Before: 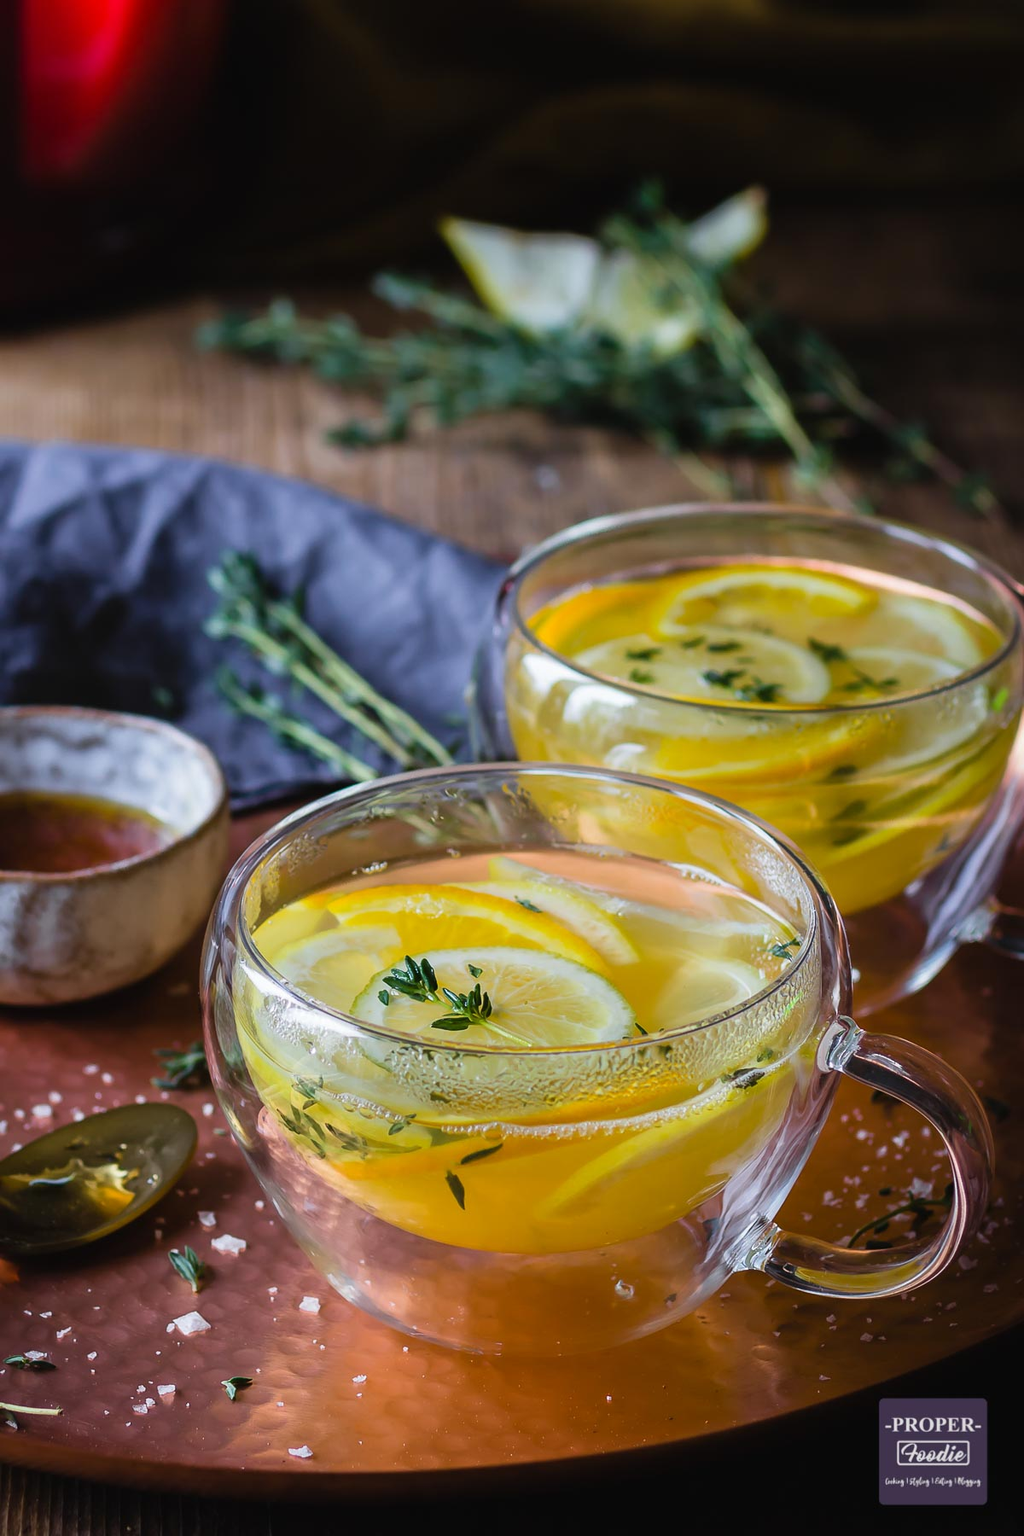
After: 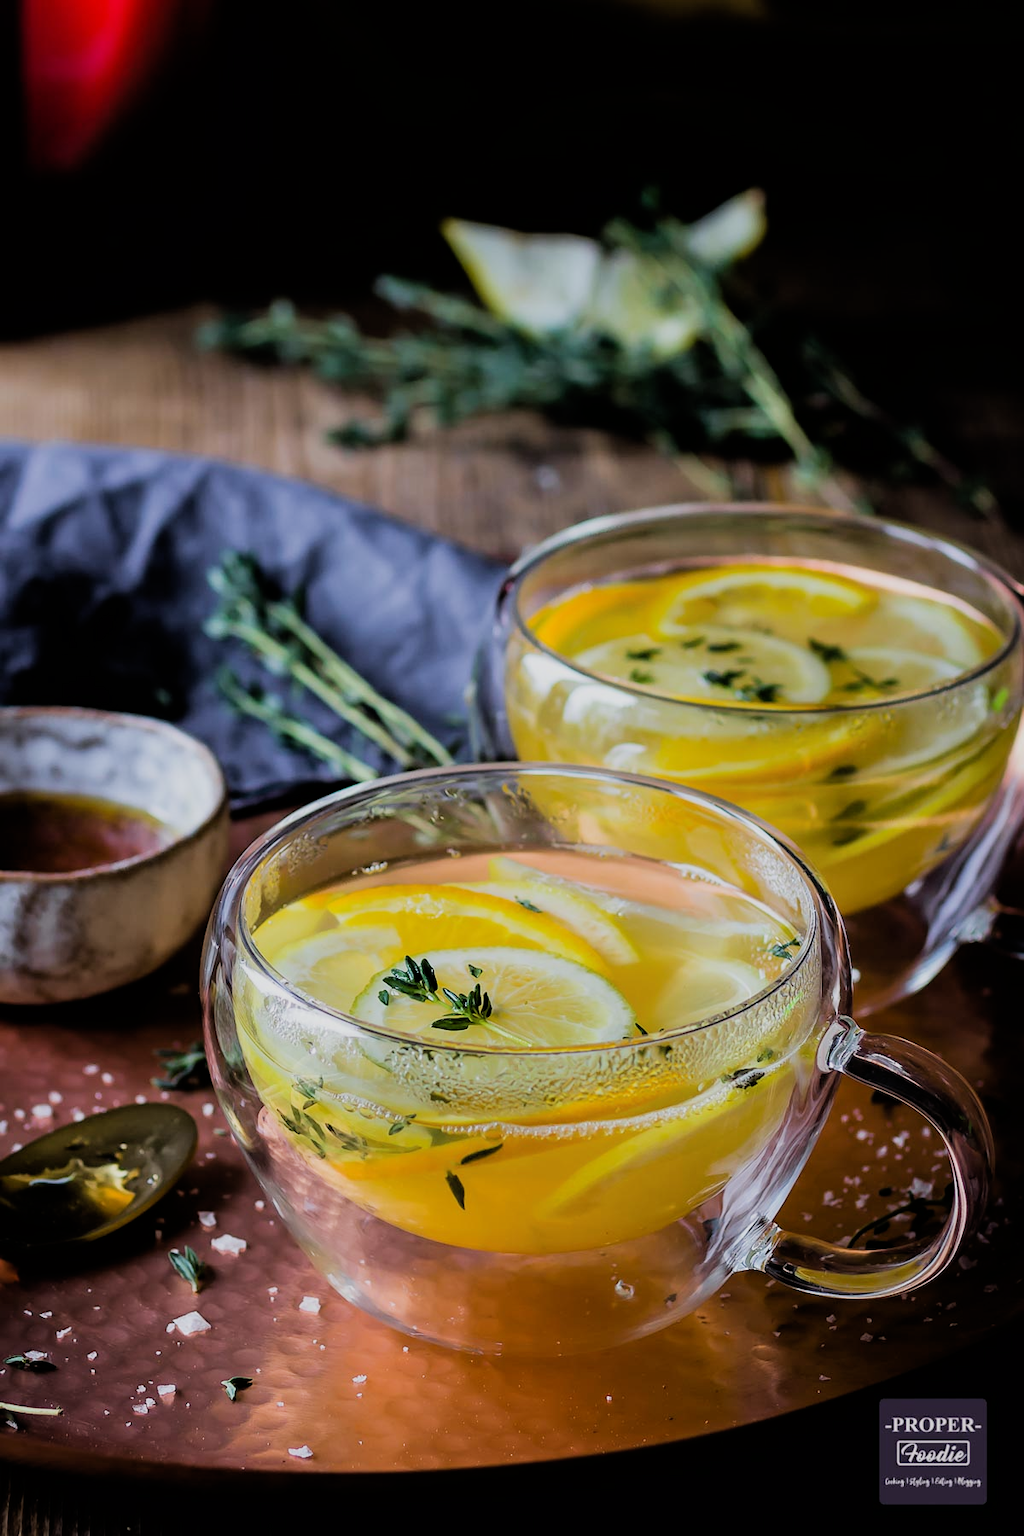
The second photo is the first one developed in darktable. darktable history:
filmic rgb: black relative exposure -5.14 EV, white relative exposure 3.95 EV, threshold 5.95 EV, hardness 2.9, contrast 1.191, highlights saturation mix -28.91%, enable highlight reconstruction true
